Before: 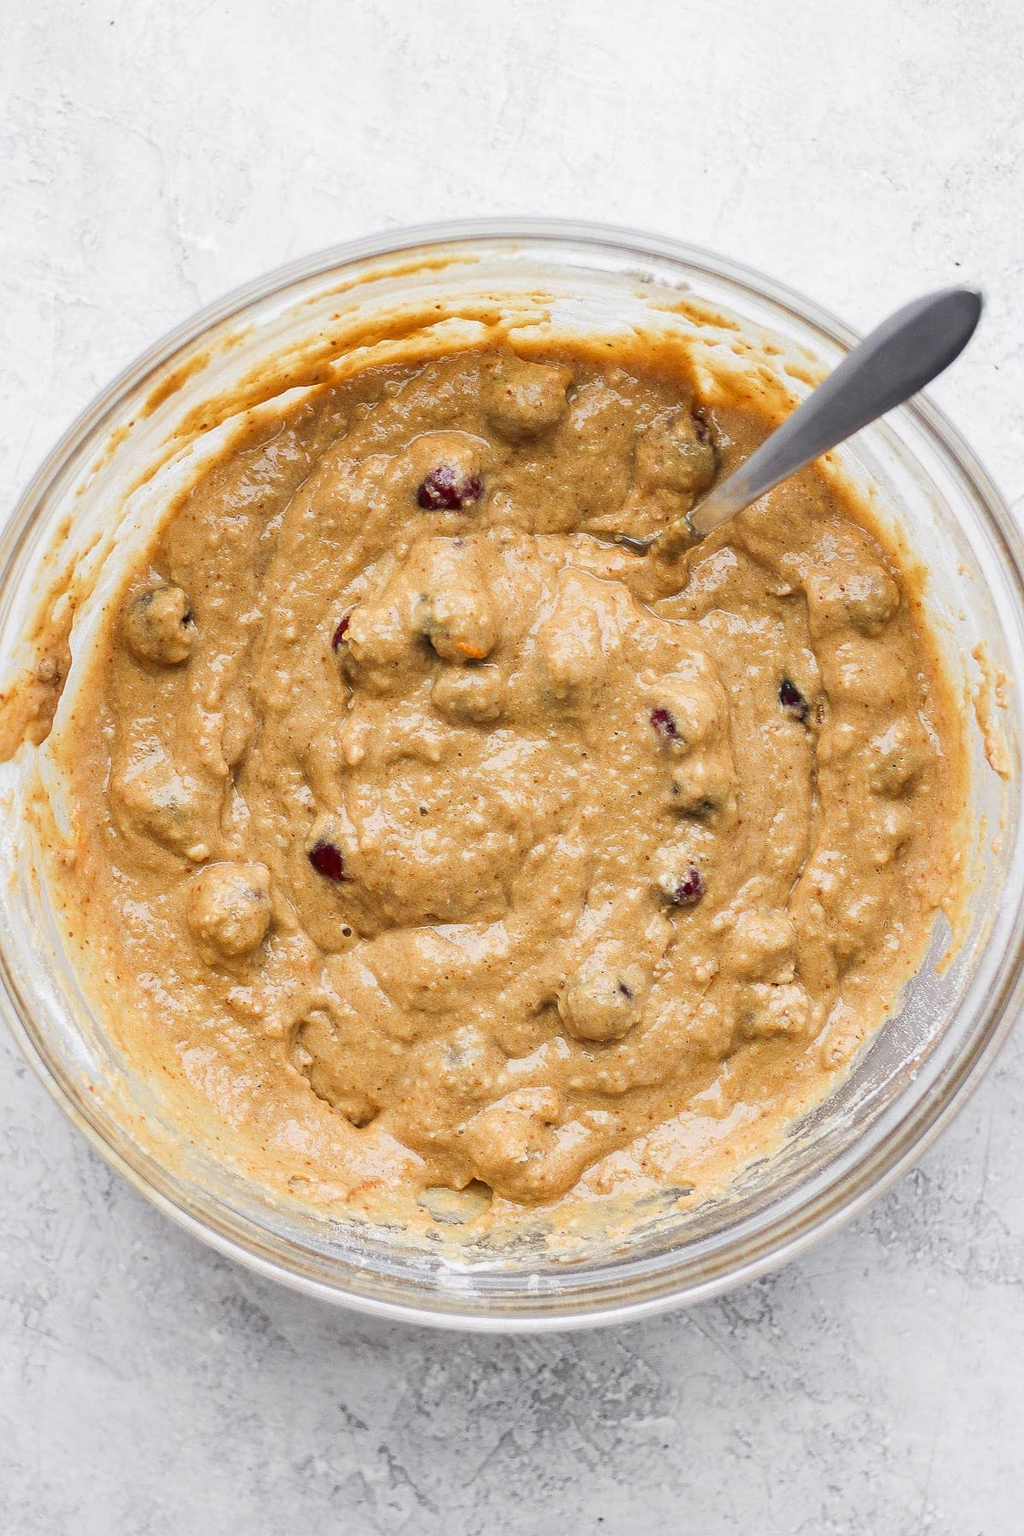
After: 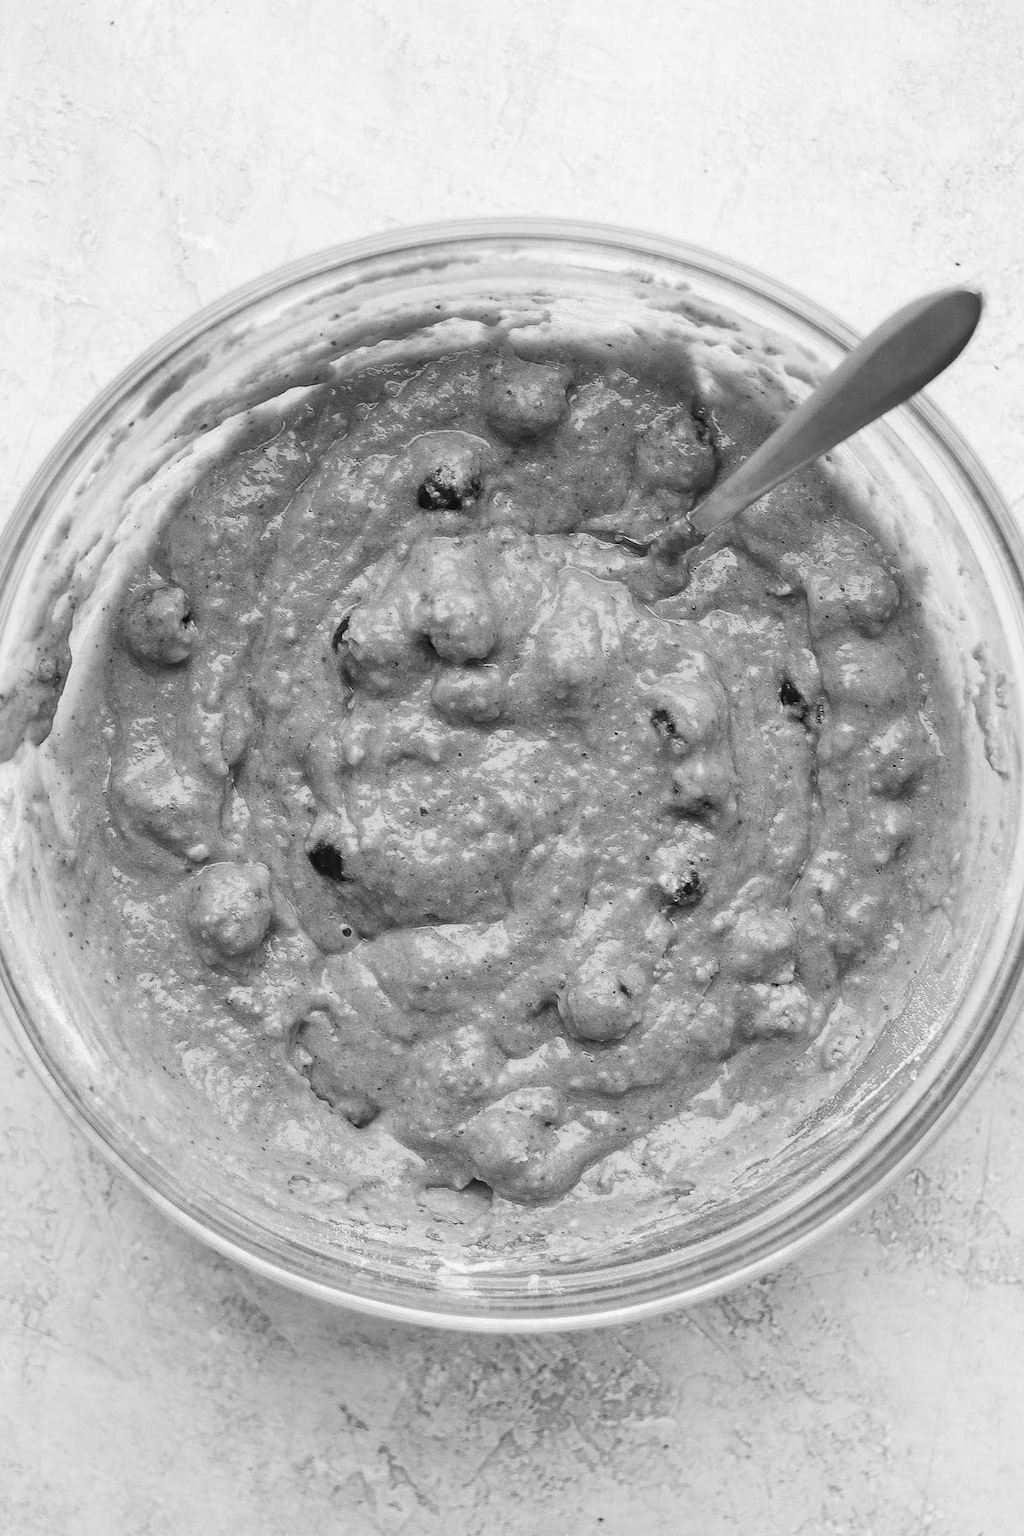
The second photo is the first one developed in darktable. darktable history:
color calibration: output gray [0.253, 0.26, 0.487, 0], x 0.37, y 0.382, temperature 4319.14 K
